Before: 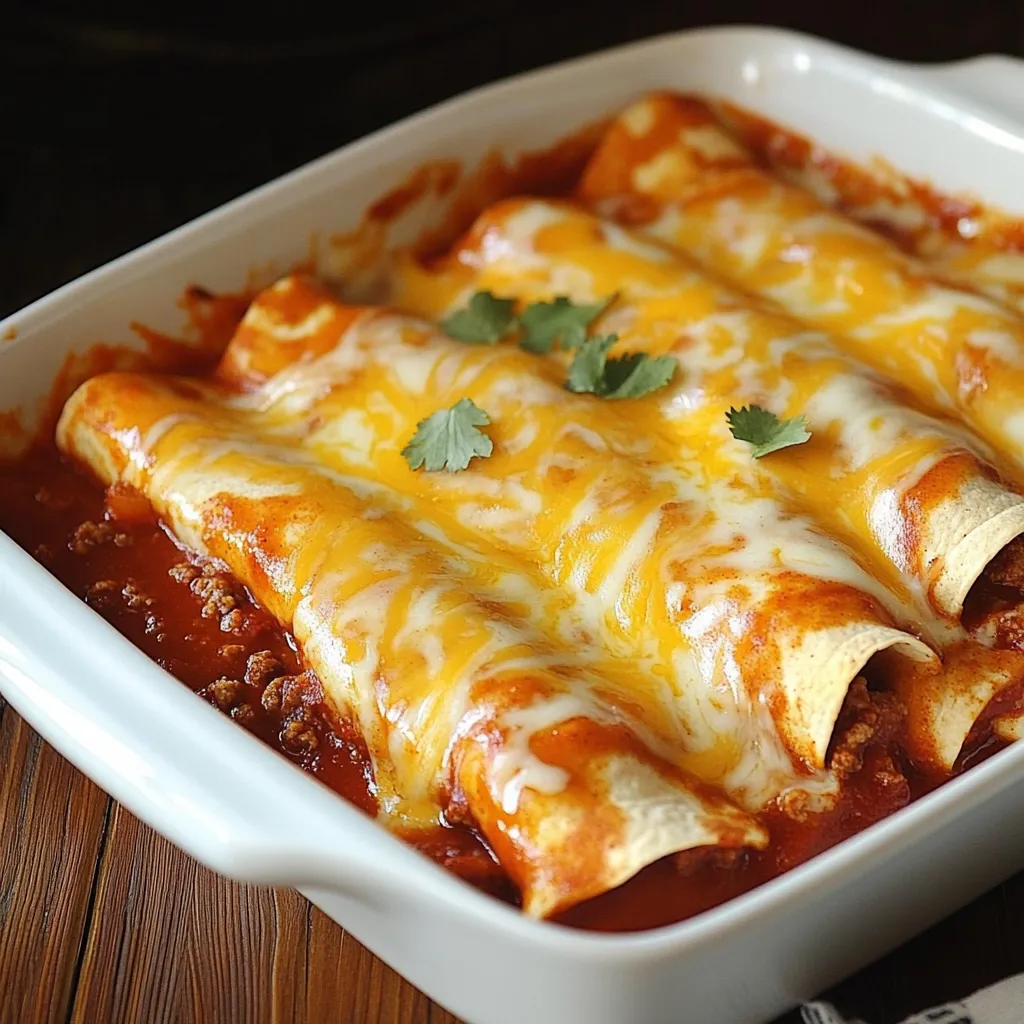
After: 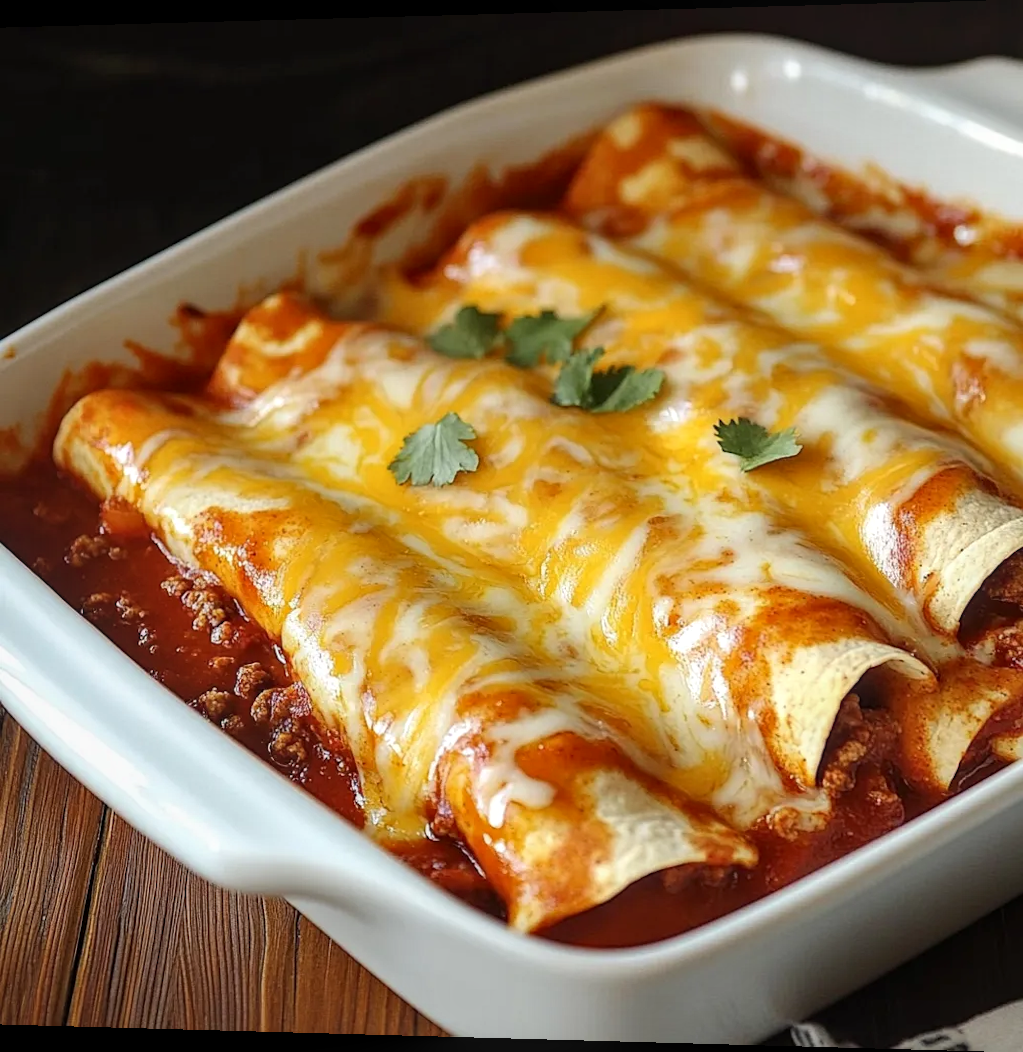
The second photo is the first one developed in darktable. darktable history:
local contrast: on, module defaults
rotate and perspective: lens shift (horizontal) -0.055, automatic cropping off
